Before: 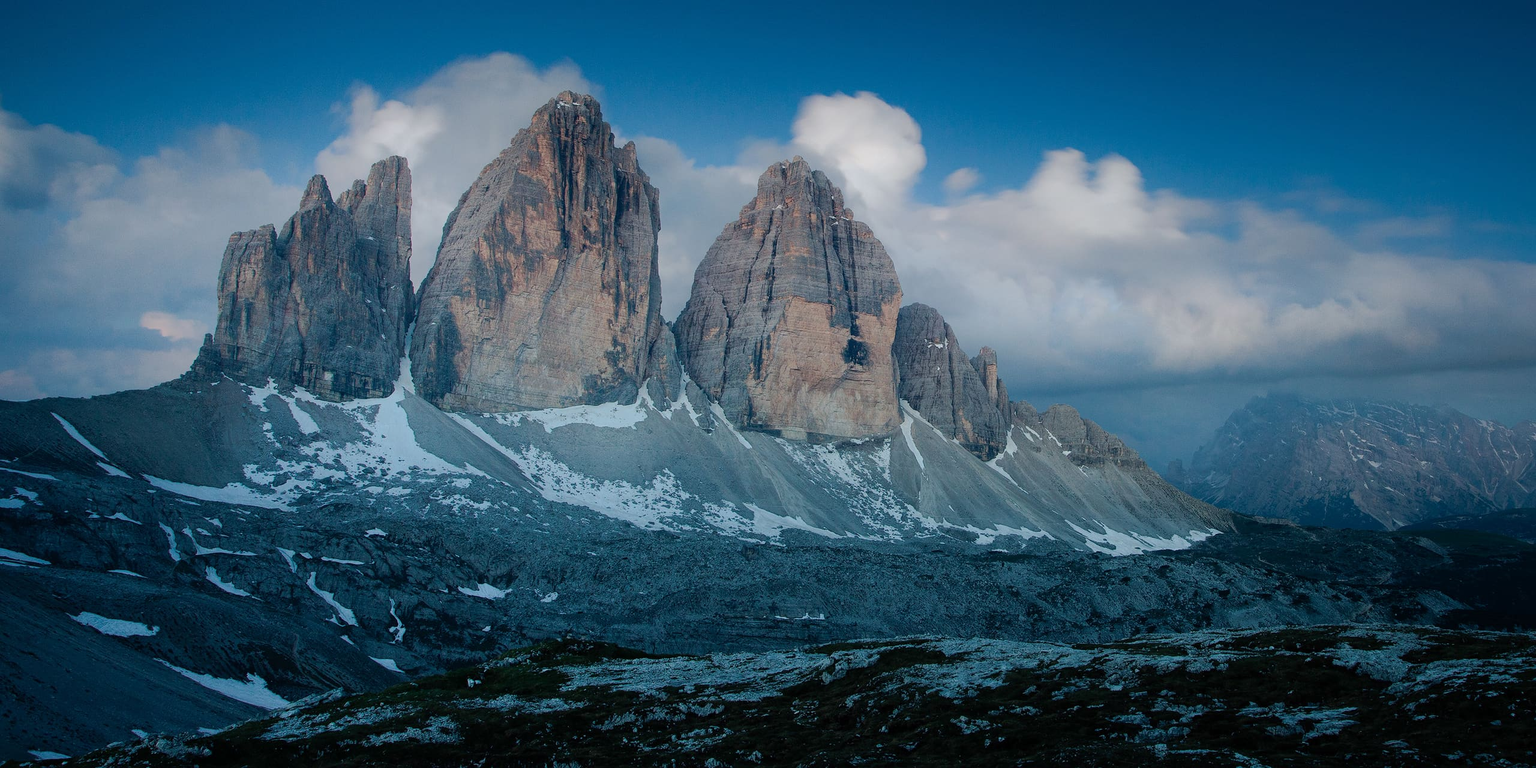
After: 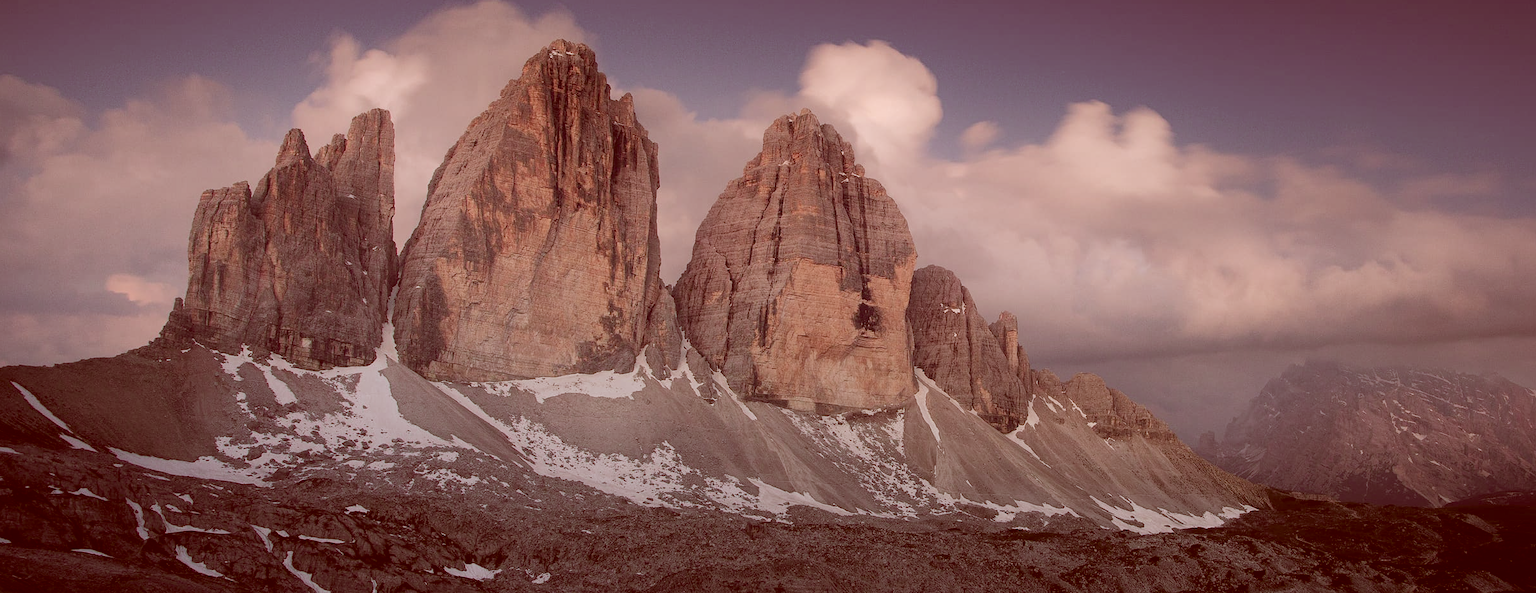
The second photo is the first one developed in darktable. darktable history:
crop: left 2.661%, top 7.063%, right 3.349%, bottom 20.326%
color correction: highlights a* 9.46, highlights b* 8.88, shadows a* 39.43, shadows b* 39.45, saturation 0.822
